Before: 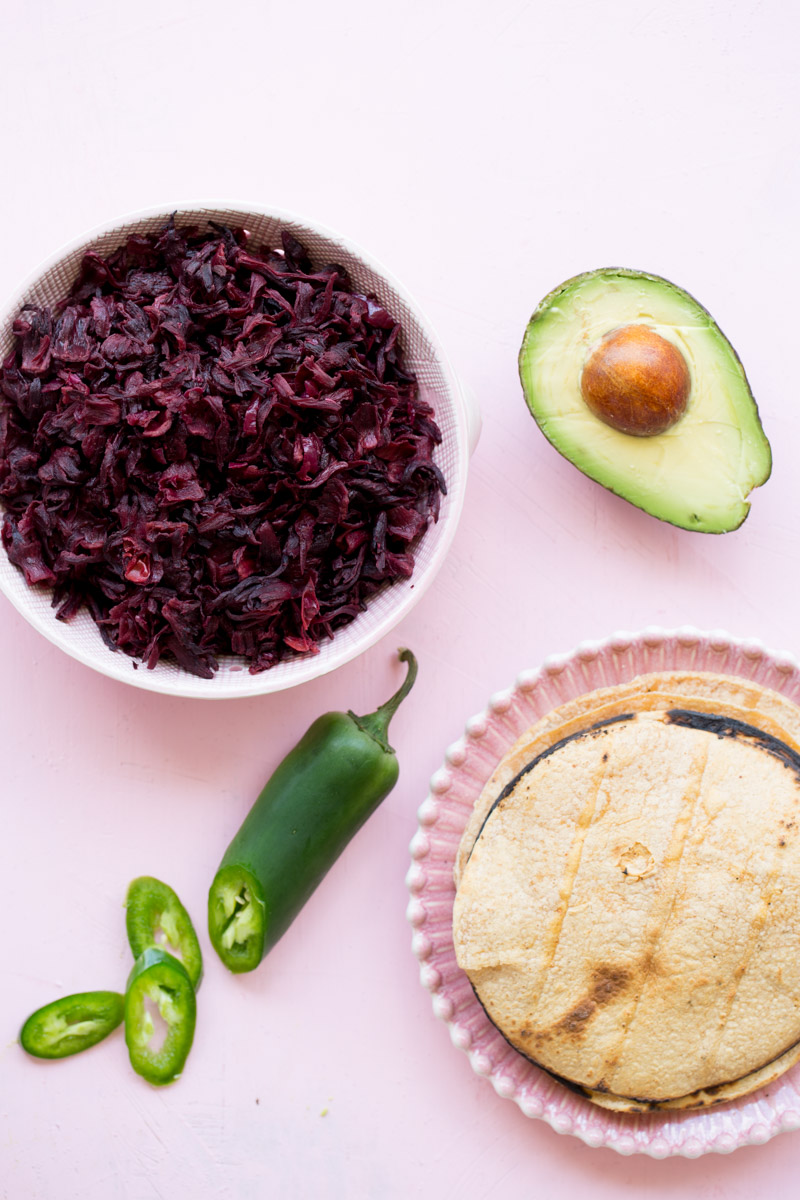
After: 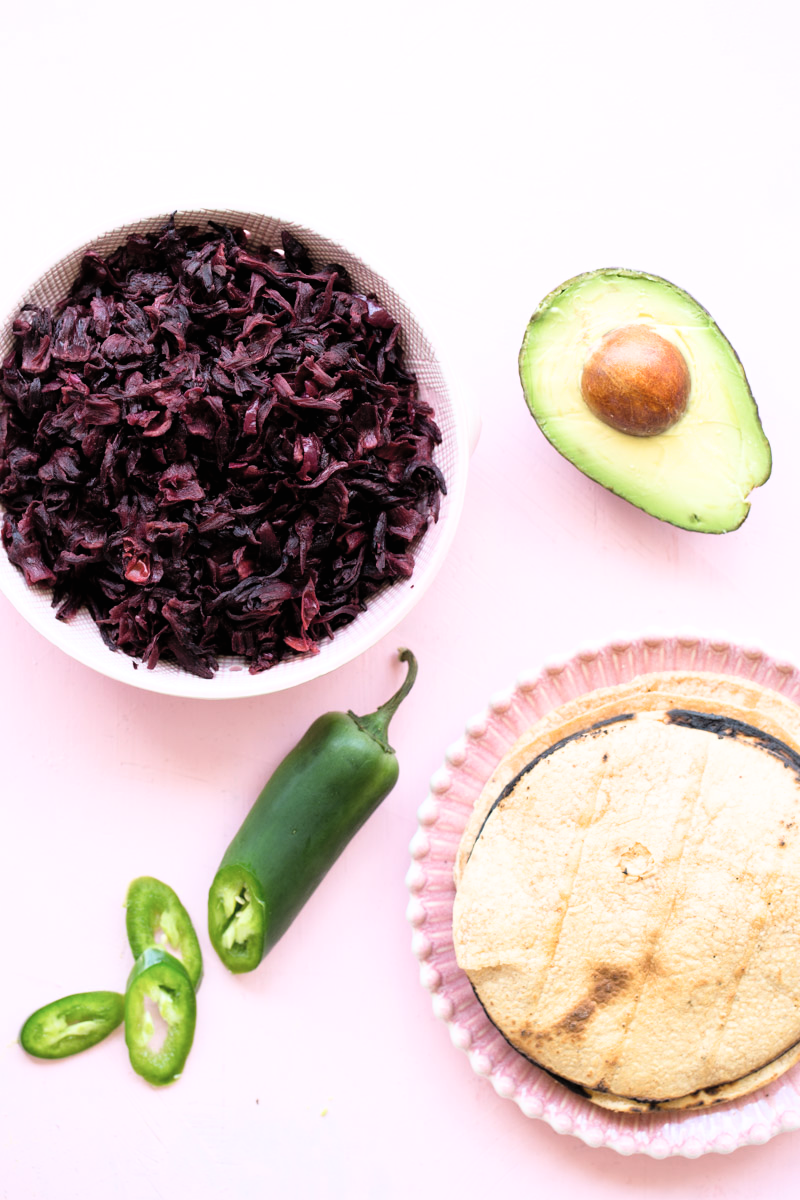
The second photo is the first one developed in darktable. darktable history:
contrast brightness saturation: brightness 0.15
filmic rgb: white relative exposure 2.34 EV, hardness 6.59
